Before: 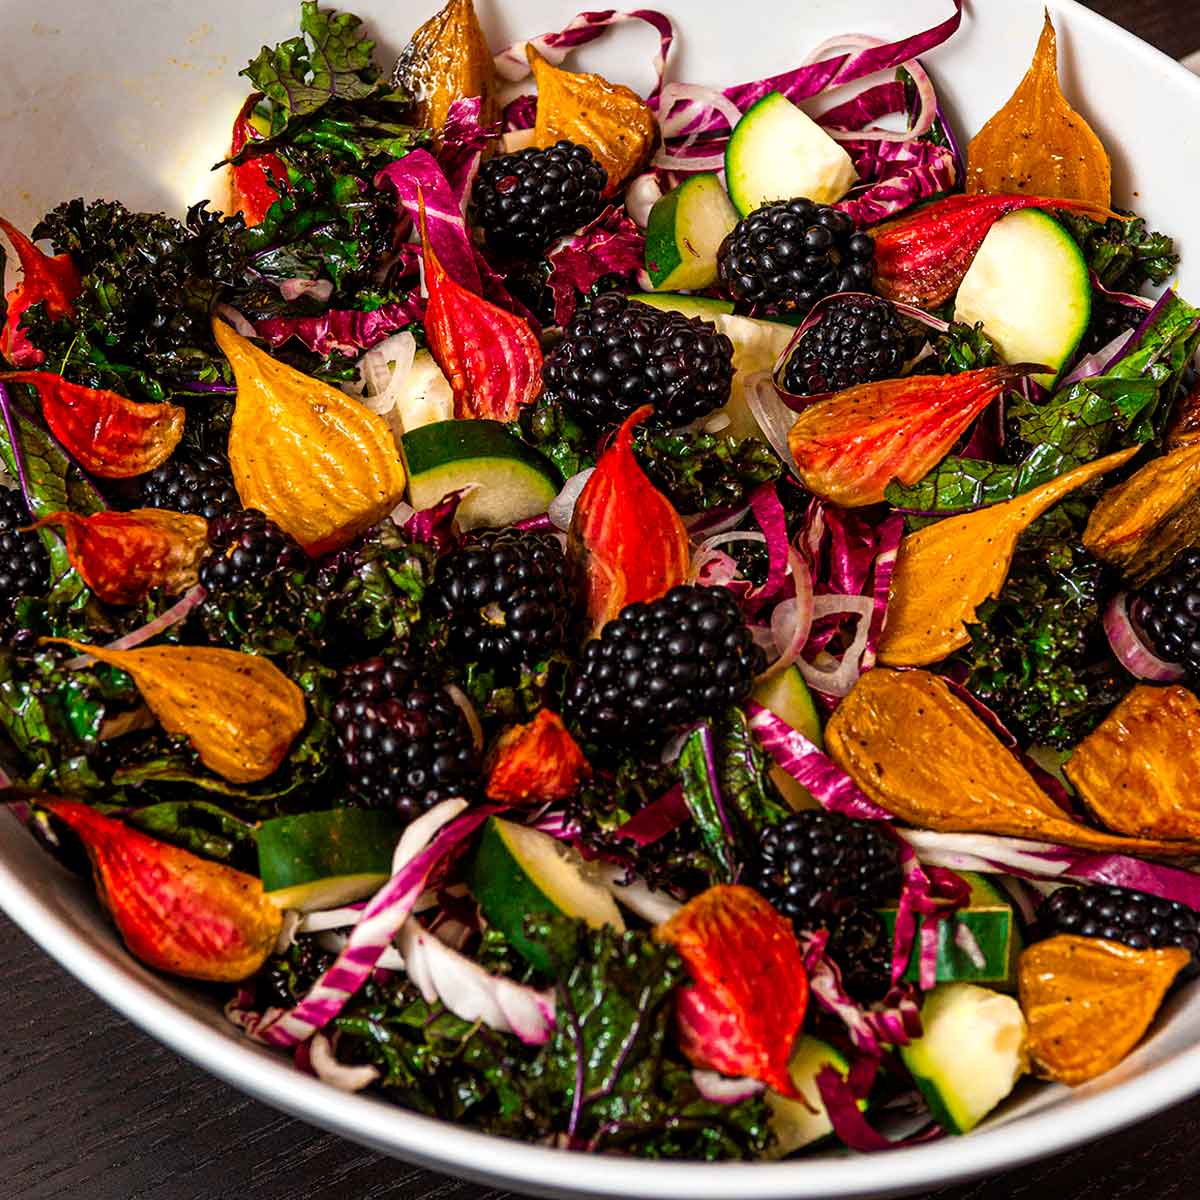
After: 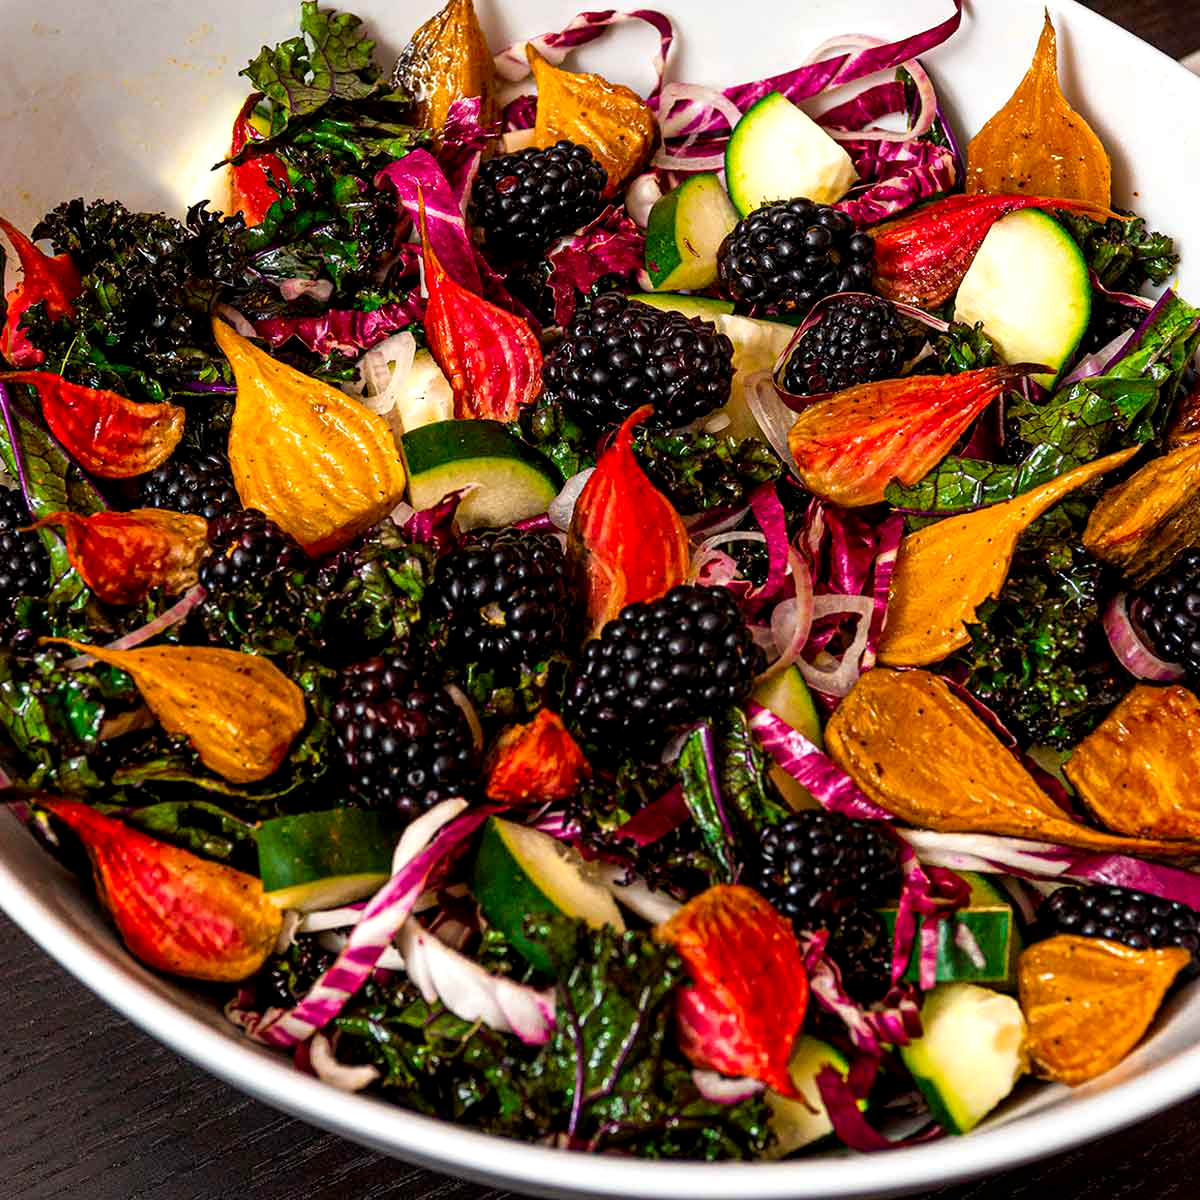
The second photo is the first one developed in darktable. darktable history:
exposure: black level correction 0.003, exposure 0.147 EV, compensate highlight preservation false
